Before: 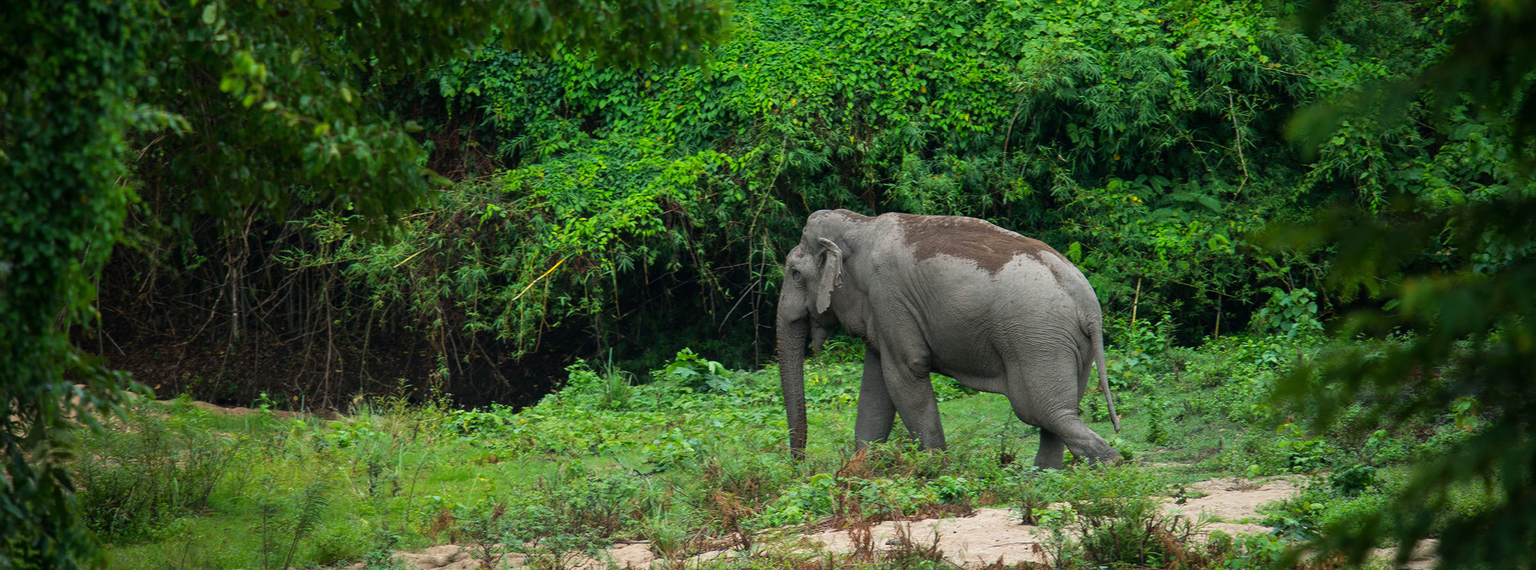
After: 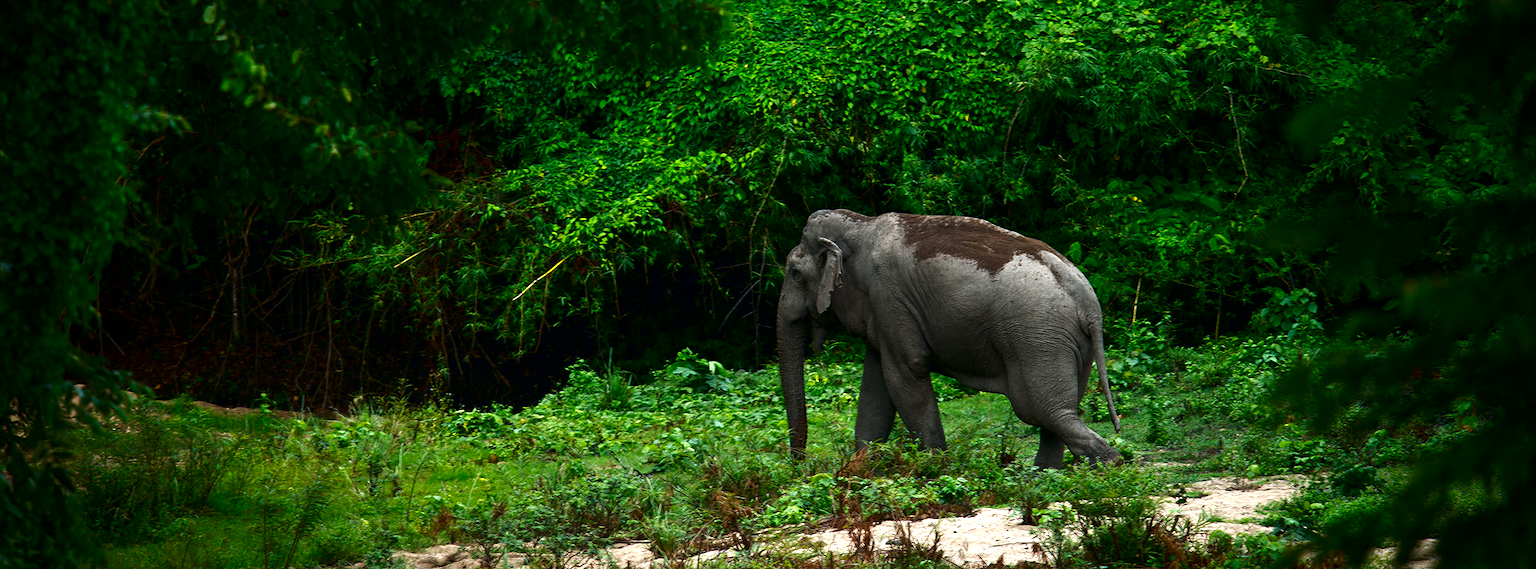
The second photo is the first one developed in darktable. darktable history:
contrast brightness saturation: brightness -0.526
exposure: exposure 0.642 EV, compensate highlight preservation false
shadows and highlights: shadows -22.06, highlights 98.91, soften with gaussian
